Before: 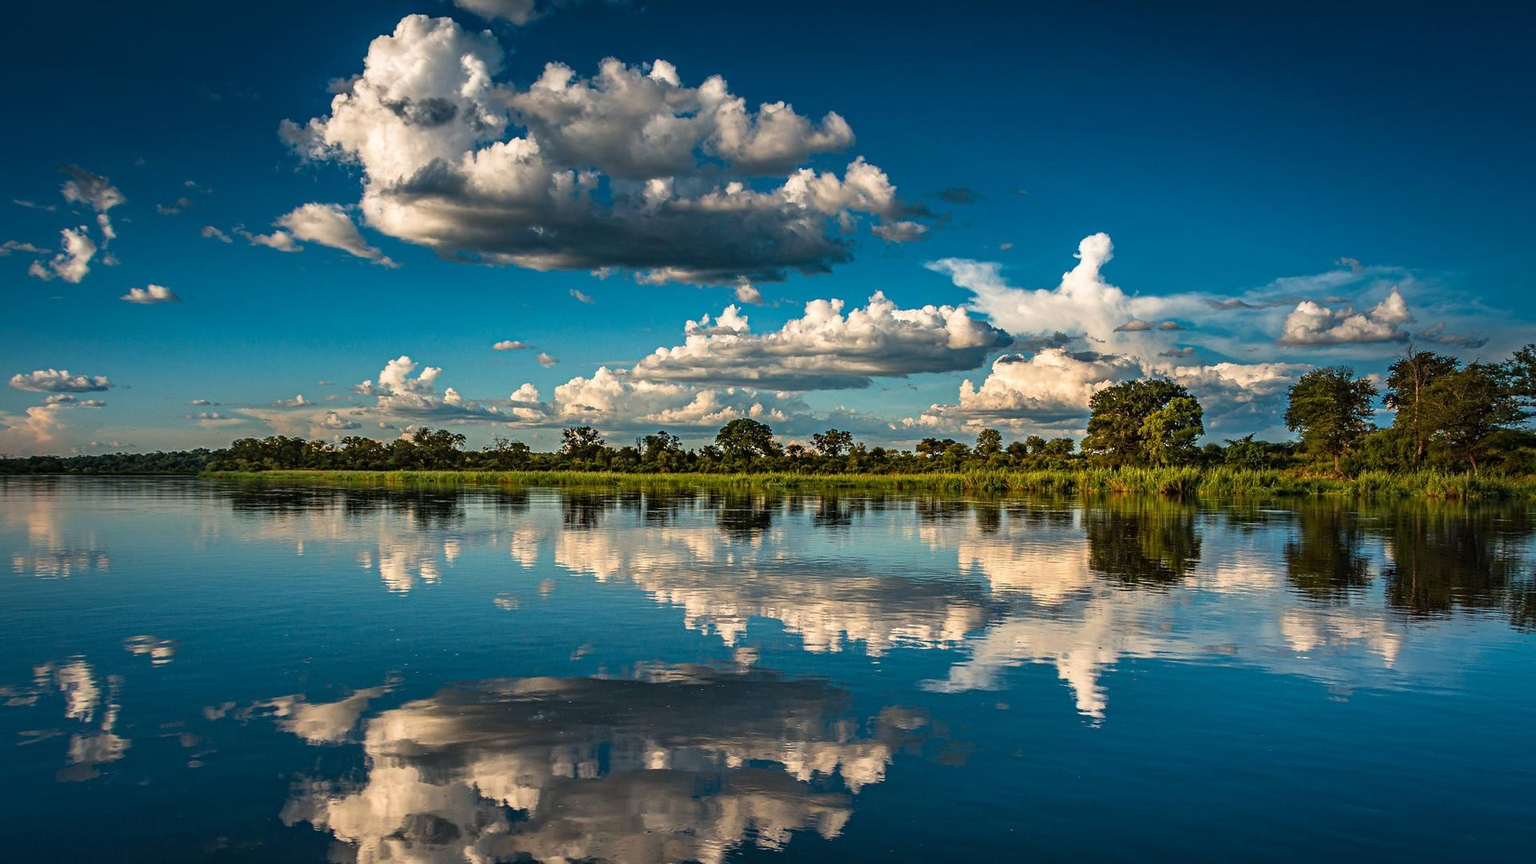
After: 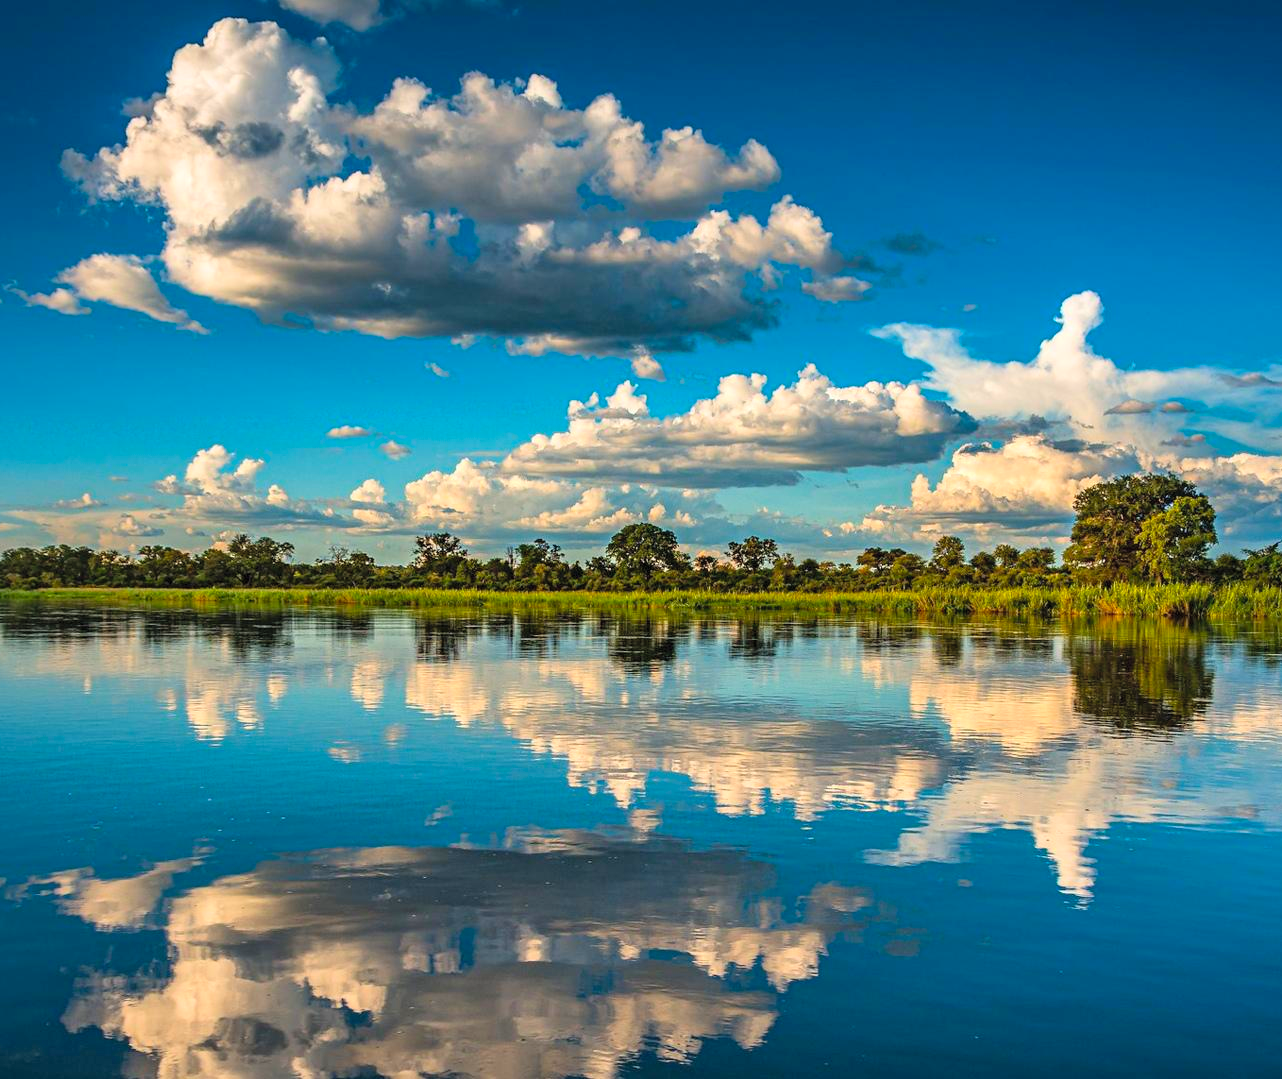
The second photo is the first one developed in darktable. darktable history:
contrast brightness saturation: contrast 0.069, brightness 0.177, saturation 0.405
crop and rotate: left 15.011%, right 18.197%
